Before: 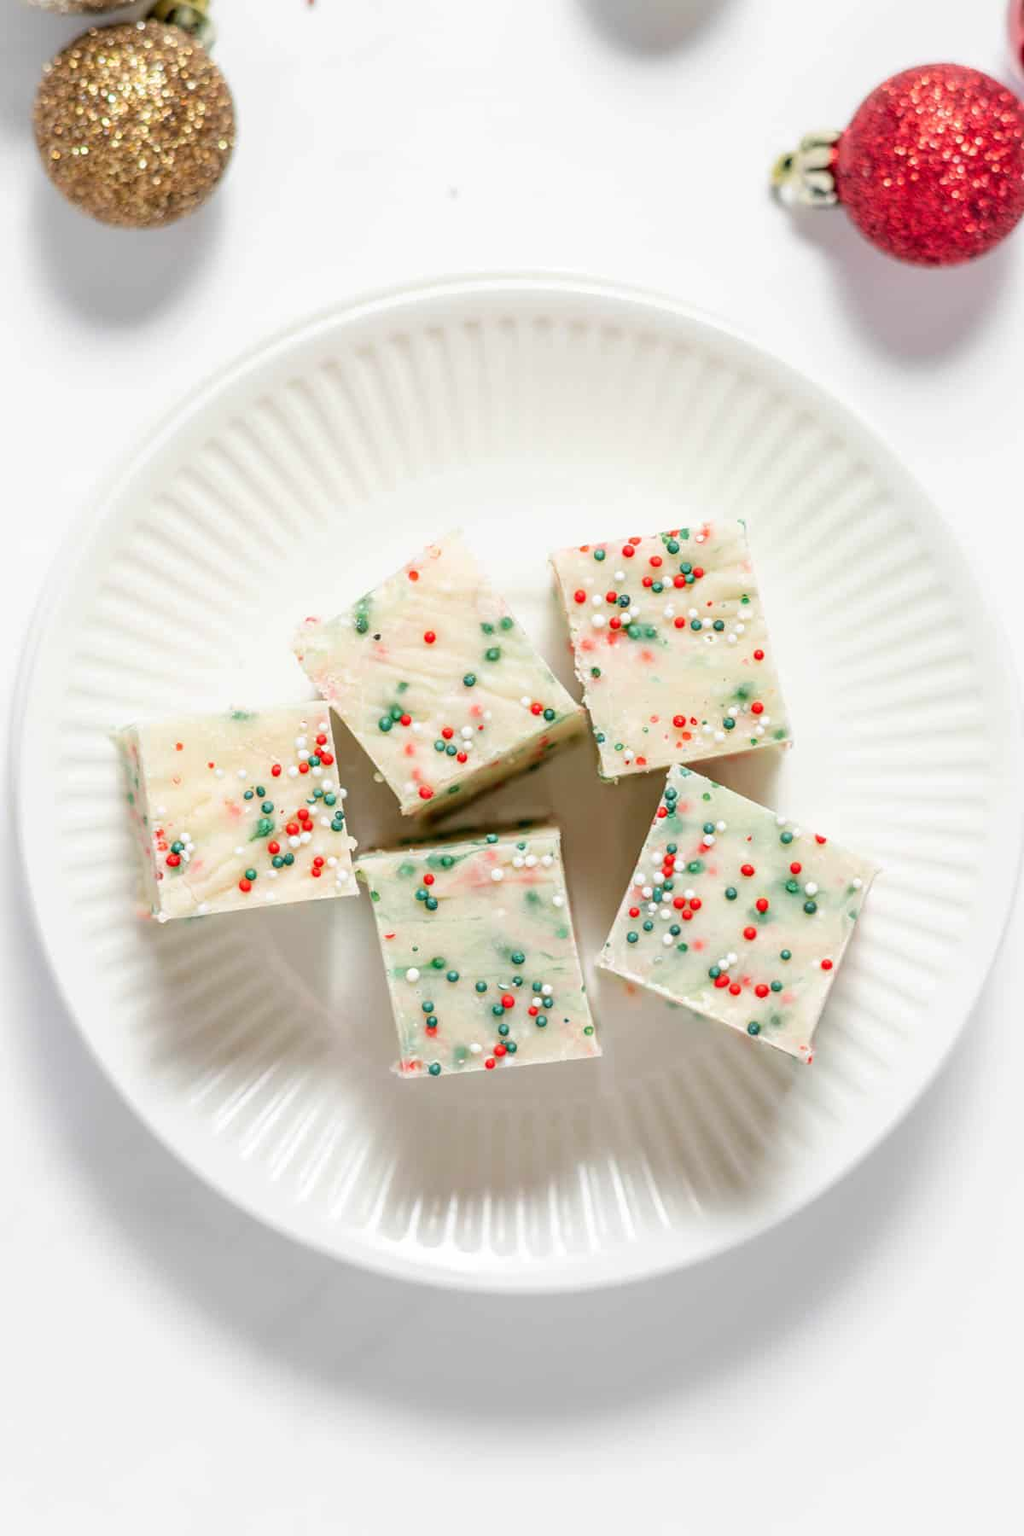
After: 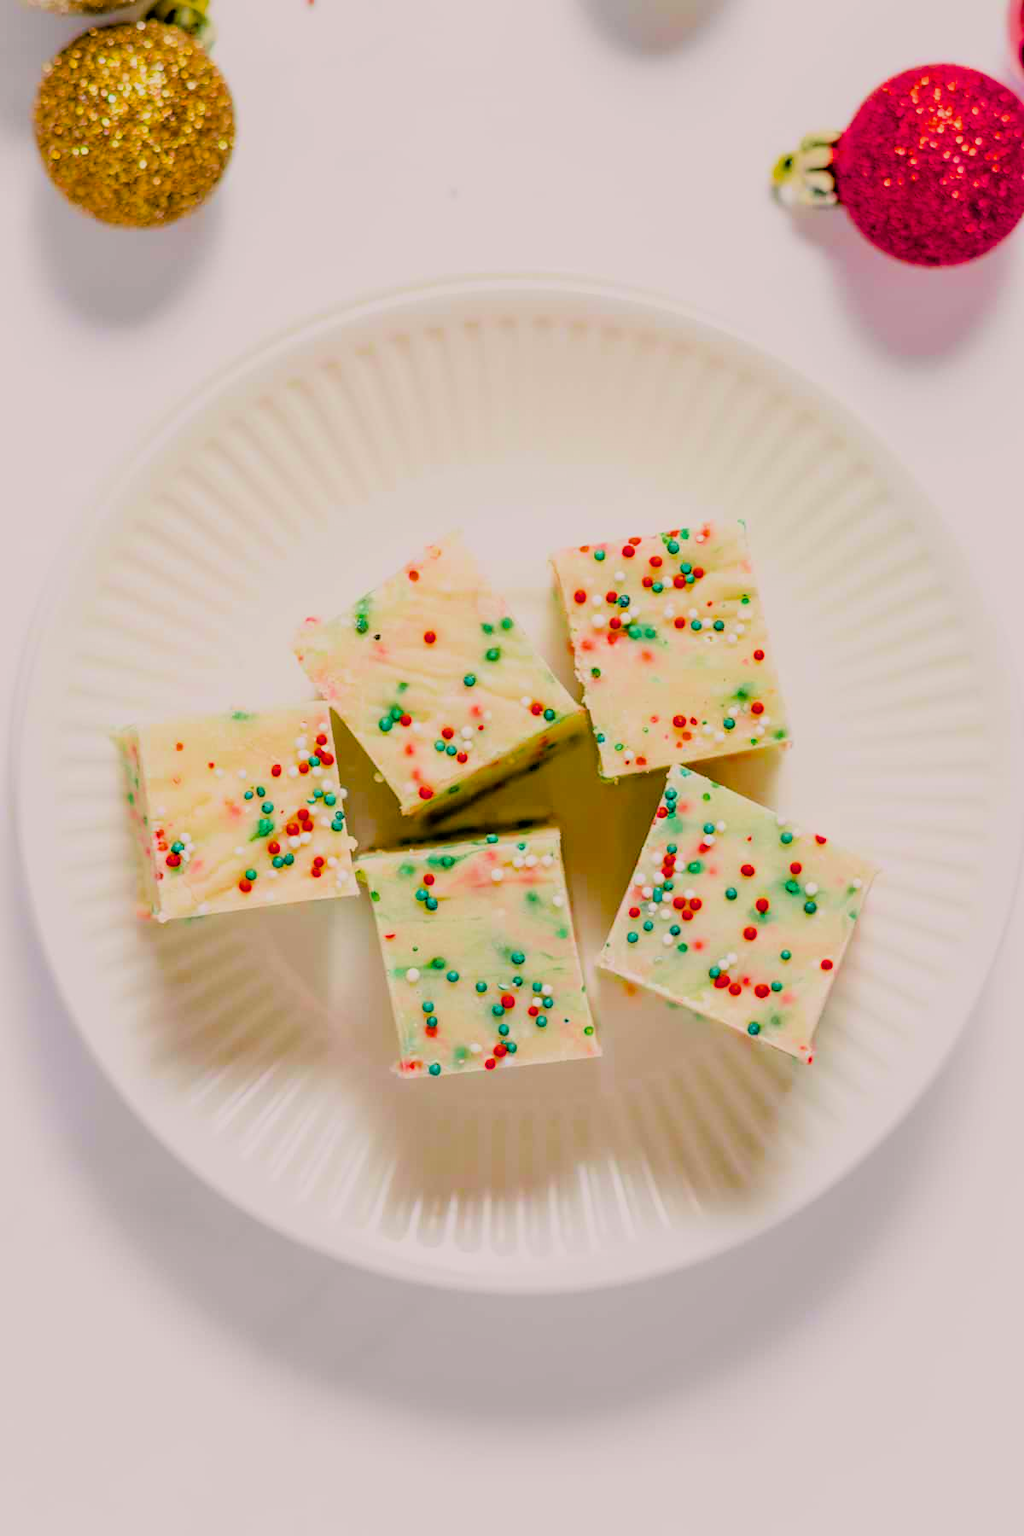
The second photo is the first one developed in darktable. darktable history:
color balance rgb: power › hue 74.9°, highlights gain › chroma 0.945%, highlights gain › hue 26.52°, perceptual saturation grading › global saturation 99.818%
haze removal: adaptive false
filmic rgb: black relative exposure -7.65 EV, white relative exposure 4.56 EV, hardness 3.61
velvia: on, module defaults
